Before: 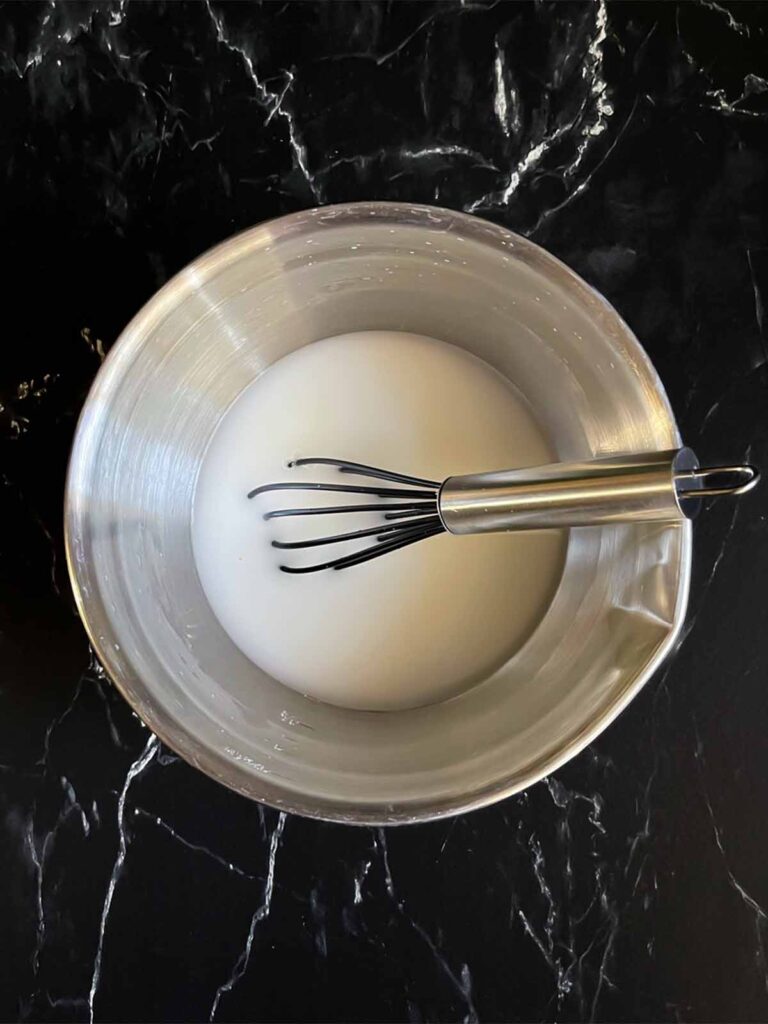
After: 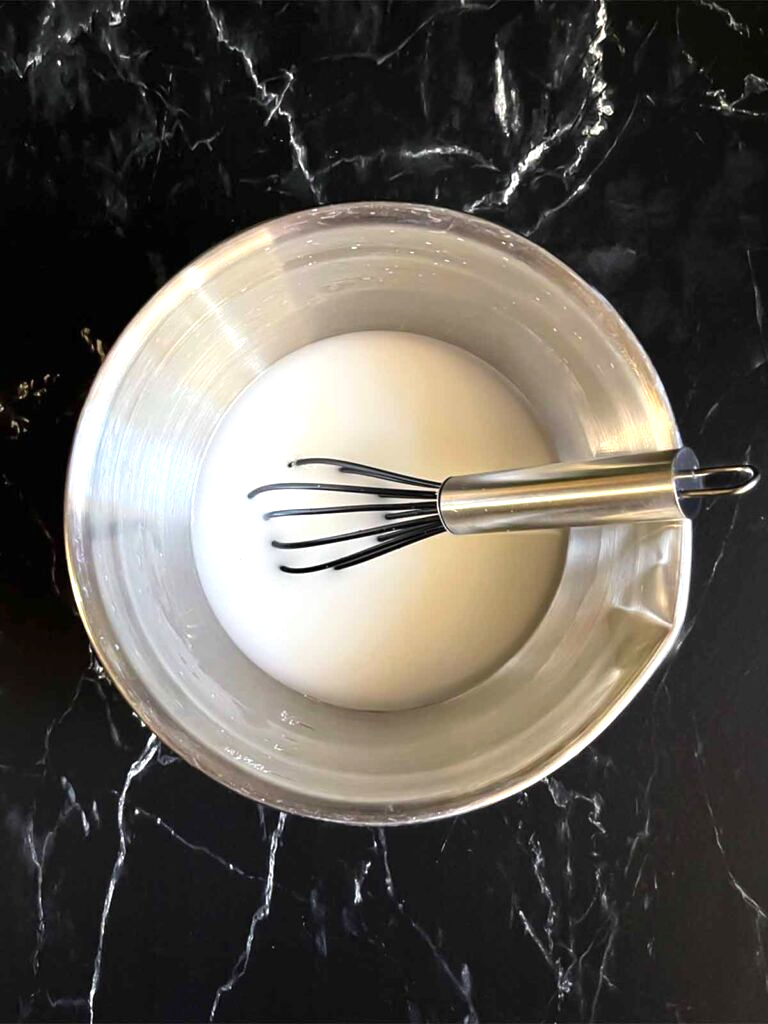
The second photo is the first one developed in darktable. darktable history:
white balance: emerald 1
exposure: exposure 0.661 EV, compensate highlight preservation false
